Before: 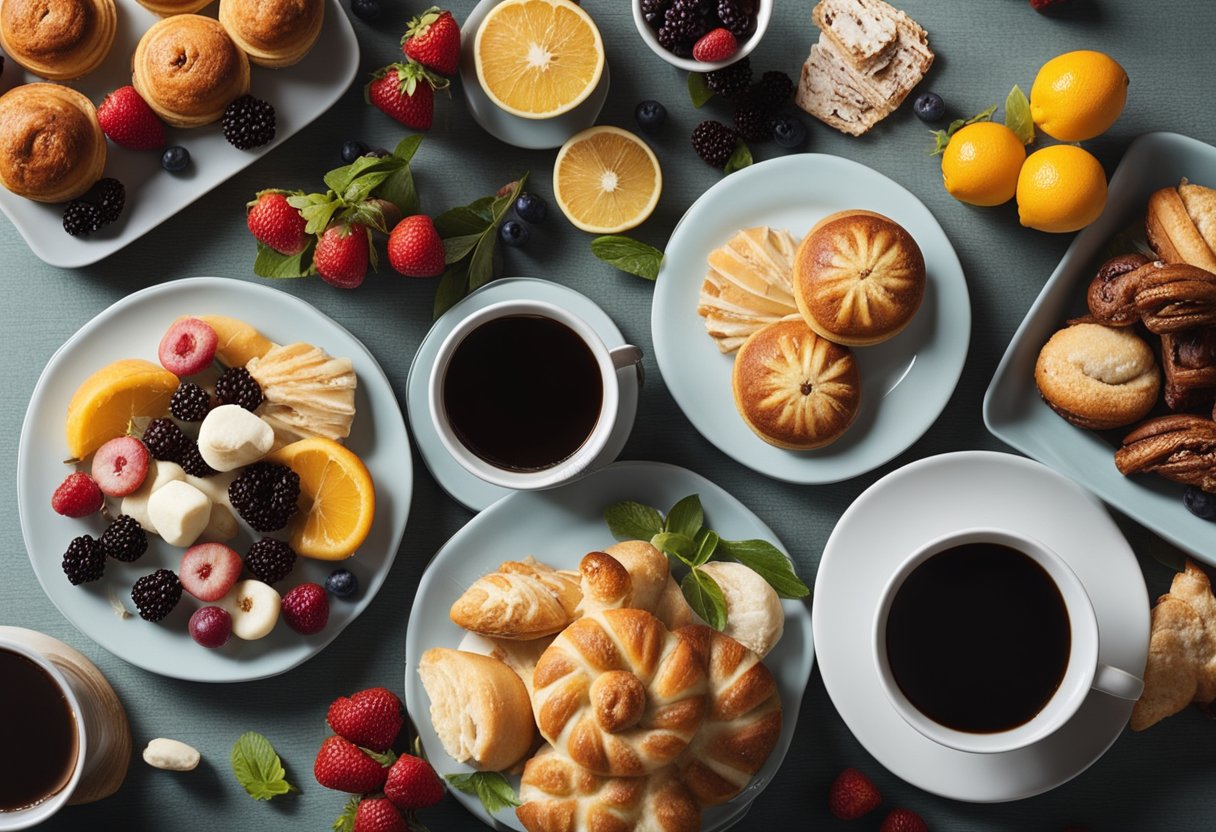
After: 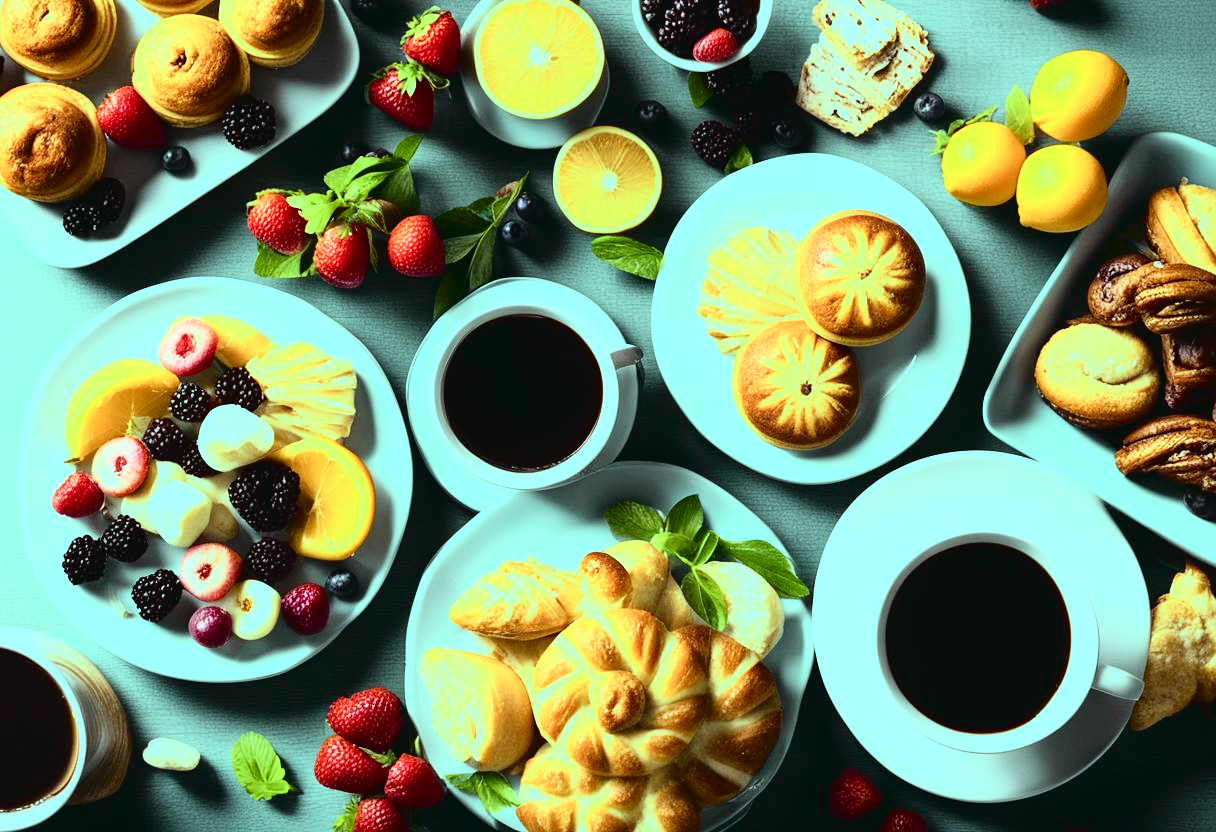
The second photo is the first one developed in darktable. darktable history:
exposure: black level correction 0, exposure 0.7 EV, compensate exposure bias true, compensate highlight preservation false
color balance: mode lift, gamma, gain (sRGB), lift [0.997, 0.979, 1.021, 1.011], gamma [1, 1.084, 0.916, 0.998], gain [1, 0.87, 1.13, 1.101], contrast 4.55%, contrast fulcrum 38.24%, output saturation 104.09%
white balance: red 0.978, blue 0.999
tone curve: curves: ch0 [(0, 0.022) (0.177, 0.086) (0.392, 0.438) (0.704, 0.844) (0.858, 0.938) (1, 0.981)]; ch1 [(0, 0) (0.402, 0.36) (0.476, 0.456) (0.498, 0.497) (0.518, 0.521) (0.58, 0.598) (0.619, 0.65) (0.692, 0.737) (1, 1)]; ch2 [(0, 0) (0.415, 0.438) (0.483, 0.499) (0.503, 0.503) (0.526, 0.532) (0.563, 0.604) (0.626, 0.697) (0.699, 0.753) (0.997, 0.858)], color space Lab, independent channels
